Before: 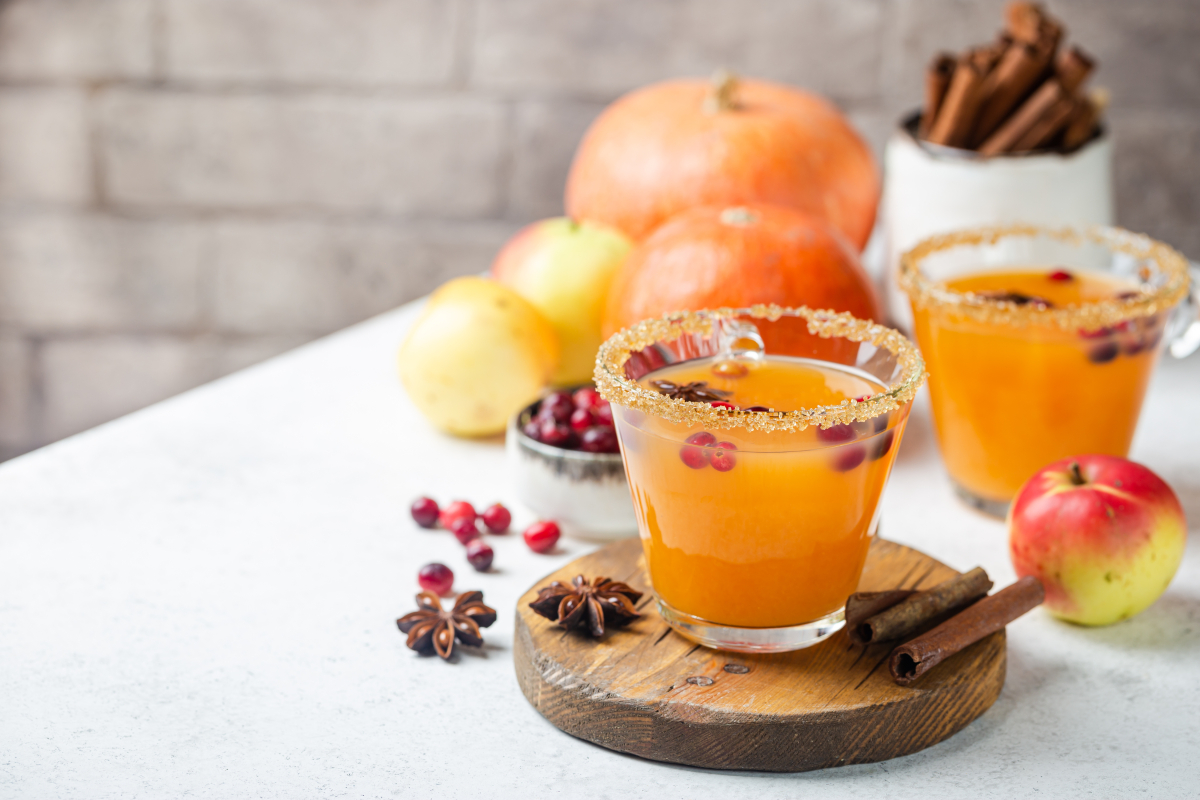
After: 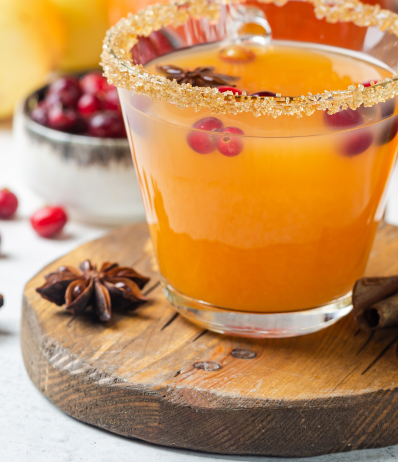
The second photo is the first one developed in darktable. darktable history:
crop: left 41.118%, top 39.483%, right 25.641%, bottom 2.738%
